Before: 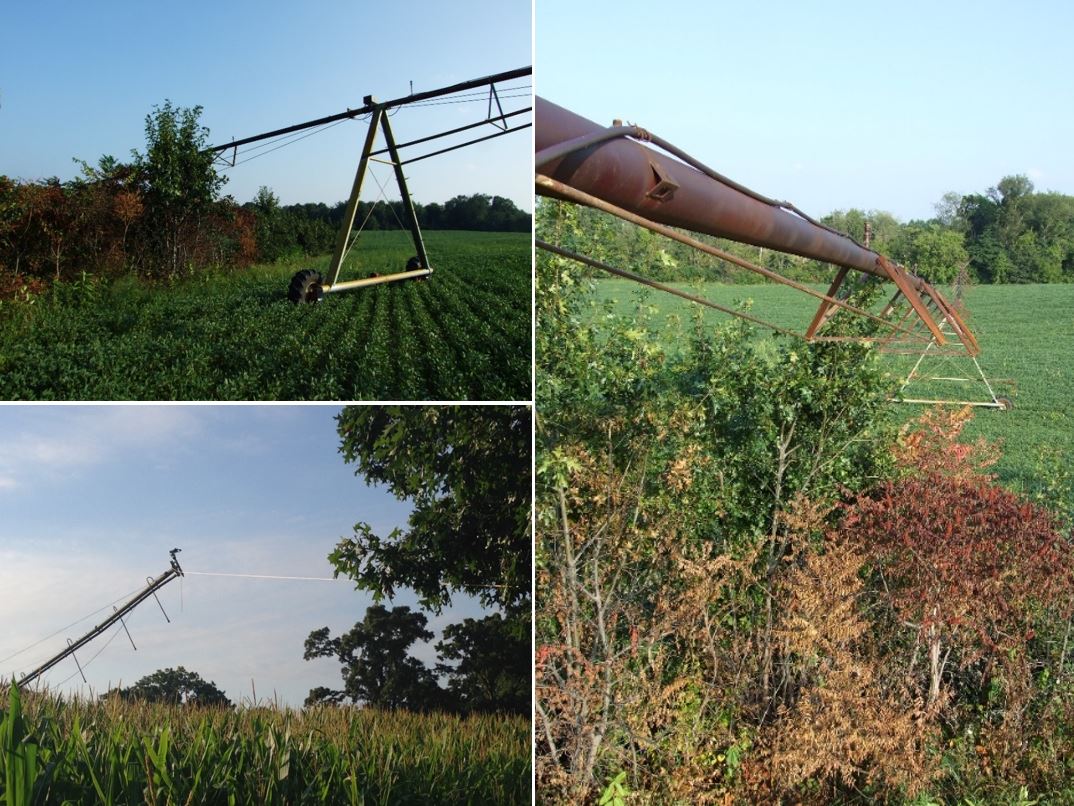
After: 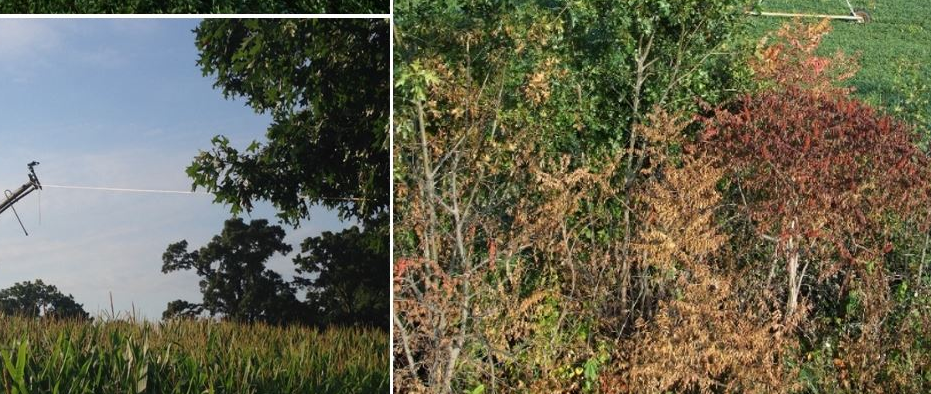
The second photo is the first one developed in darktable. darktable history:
crop and rotate: left 13.306%, top 48.129%, bottom 2.928%
color correction: highlights a* -0.137, highlights b* 0.137
